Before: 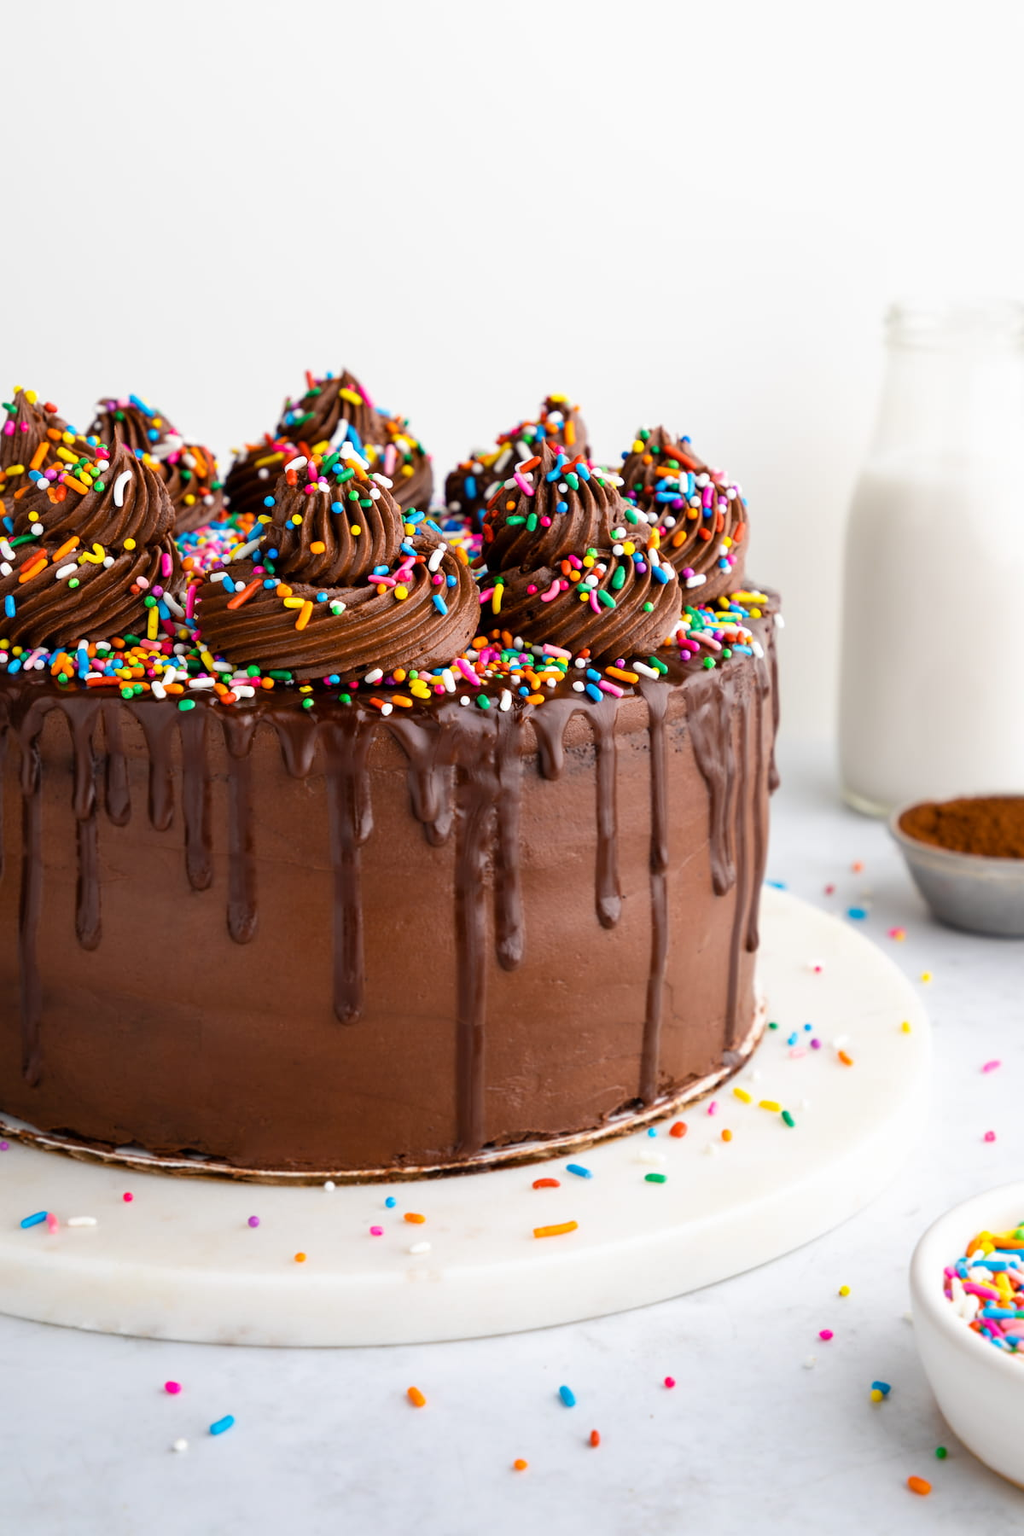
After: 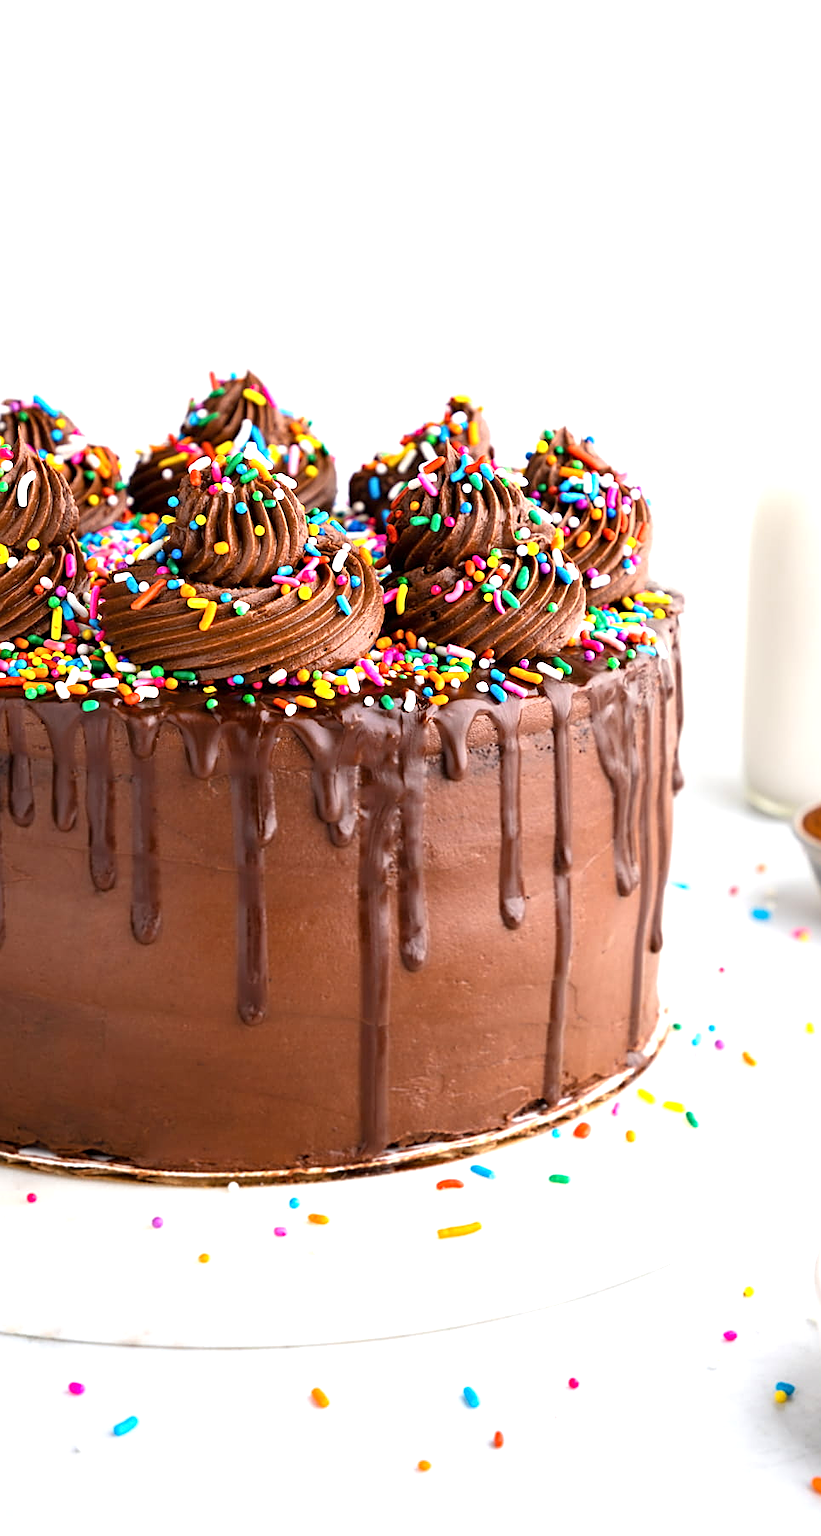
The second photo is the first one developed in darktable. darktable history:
sharpen: on, module defaults
exposure: exposure 0.778 EV, compensate exposure bias true, compensate highlight preservation false
crop and rotate: left 9.482%, right 10.285%
